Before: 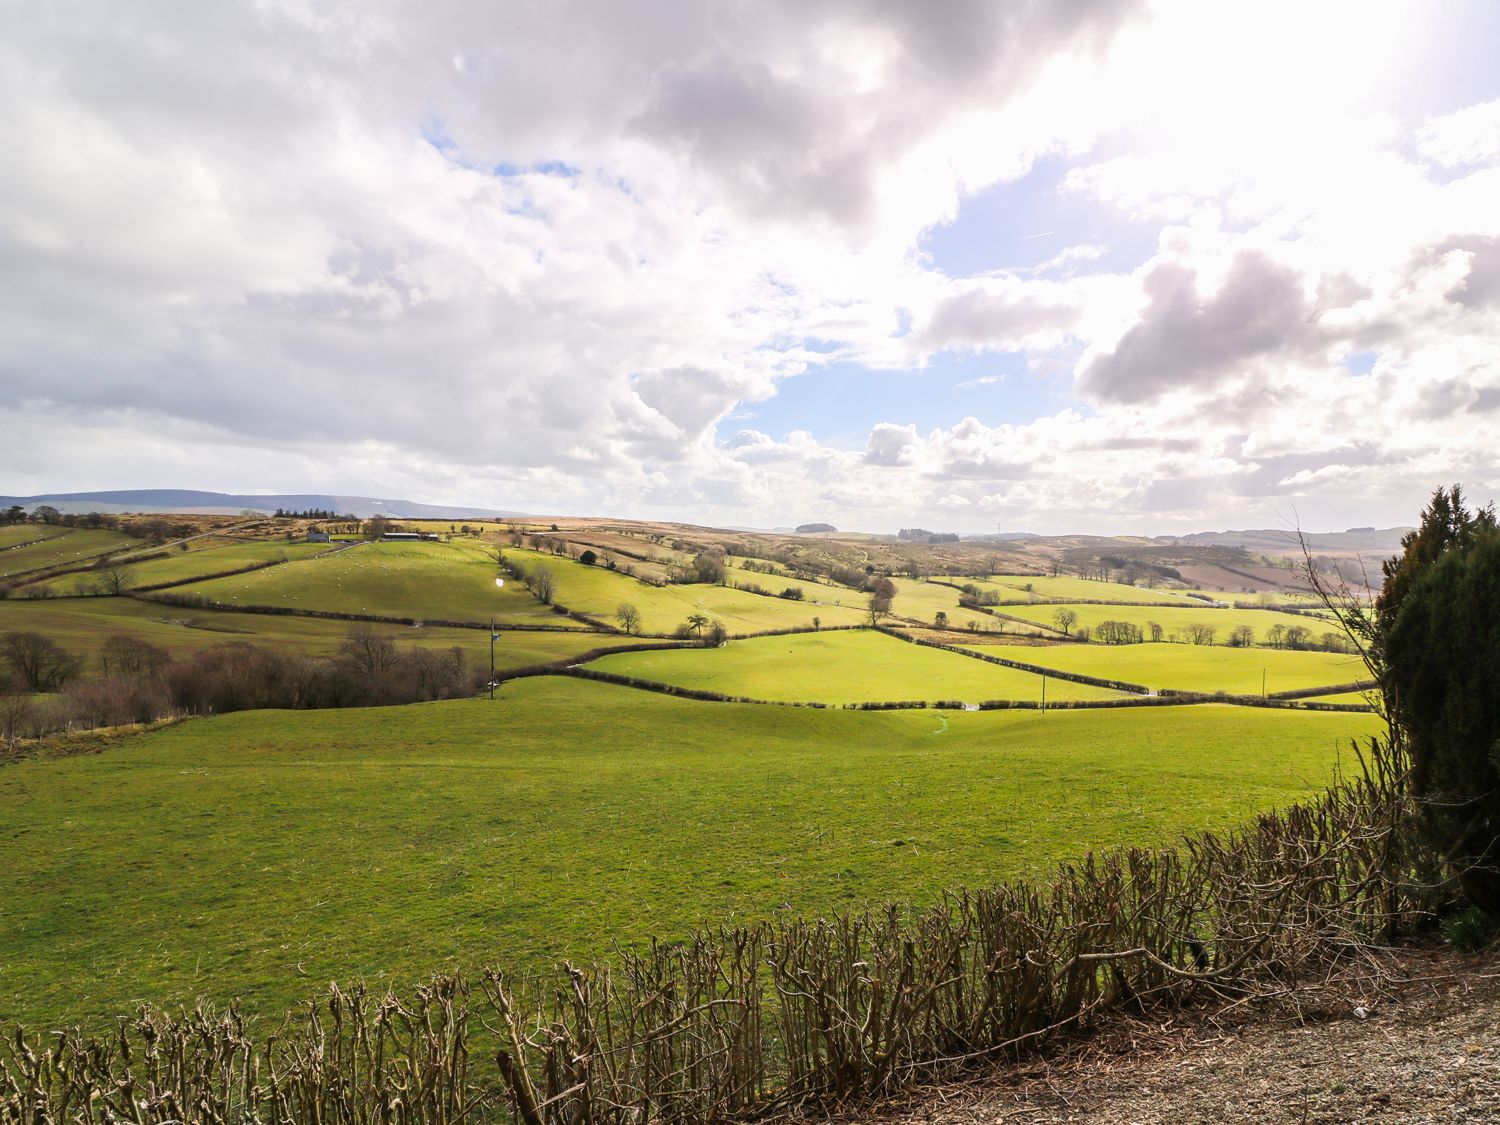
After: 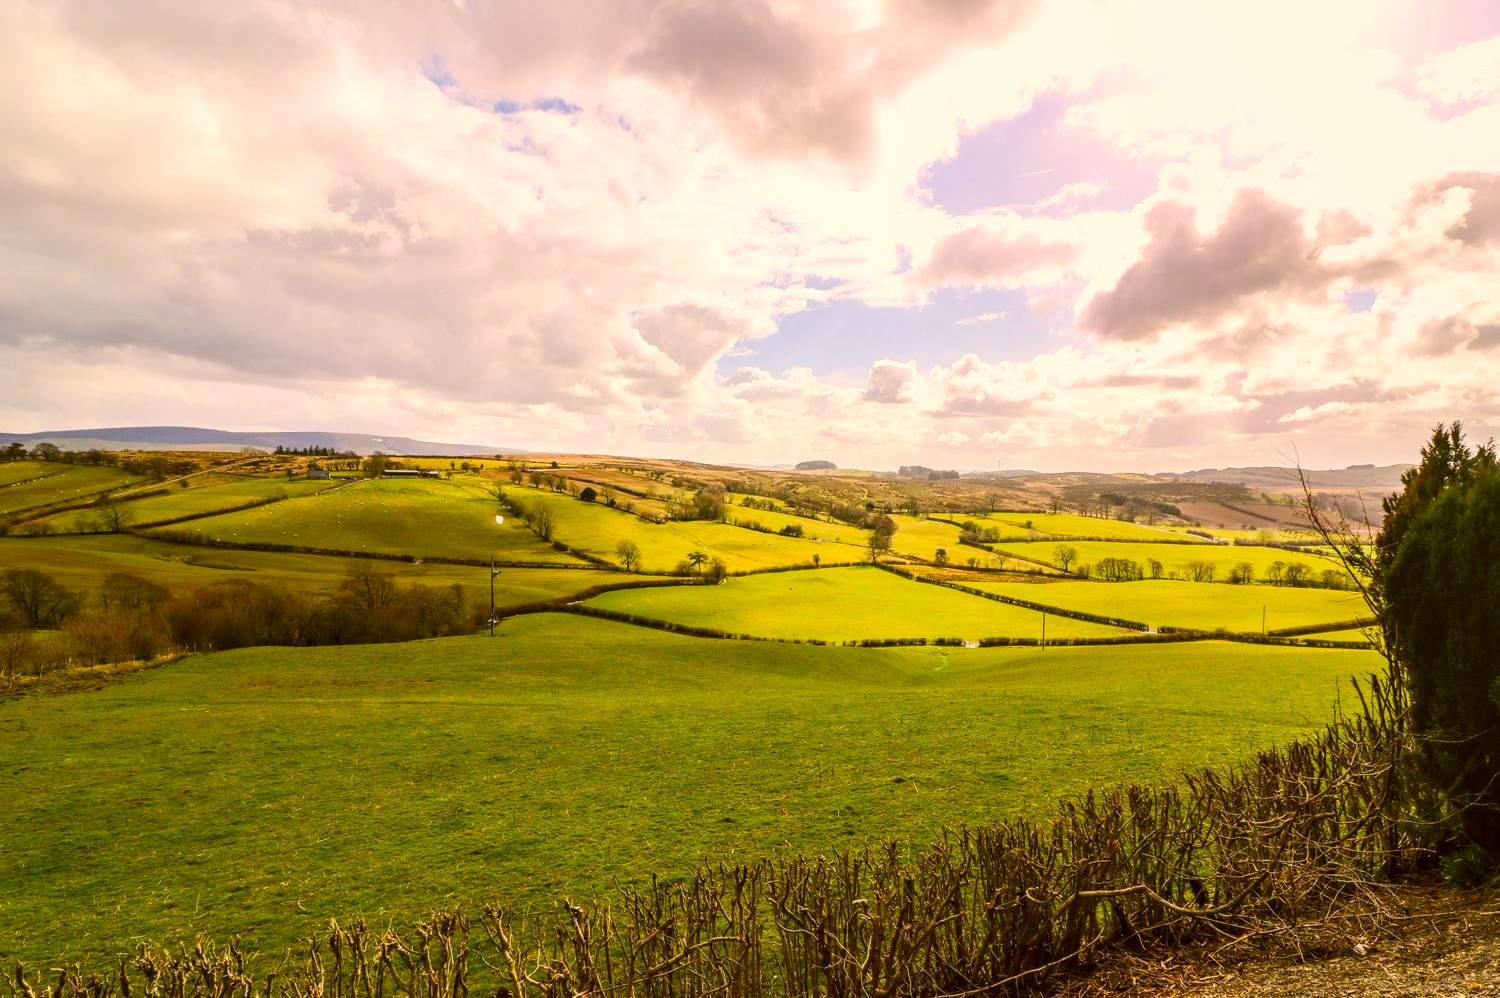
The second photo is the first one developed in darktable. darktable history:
contrast brightness saturation: saturation 0.13
color correction: highlights a* 8.98, highlights b* 15.09, shadows a* -0.49, shadows b* 26.52
exposure: black level correction 0, compensate exposure bias true, compensate highlight preservation false
crop and rotate: top 5.609%, bottom 5.609%
local contrast: on, module defaults
color balance rgb: perceptual saturation grading › global saturation 25%, global vibrance 20%
